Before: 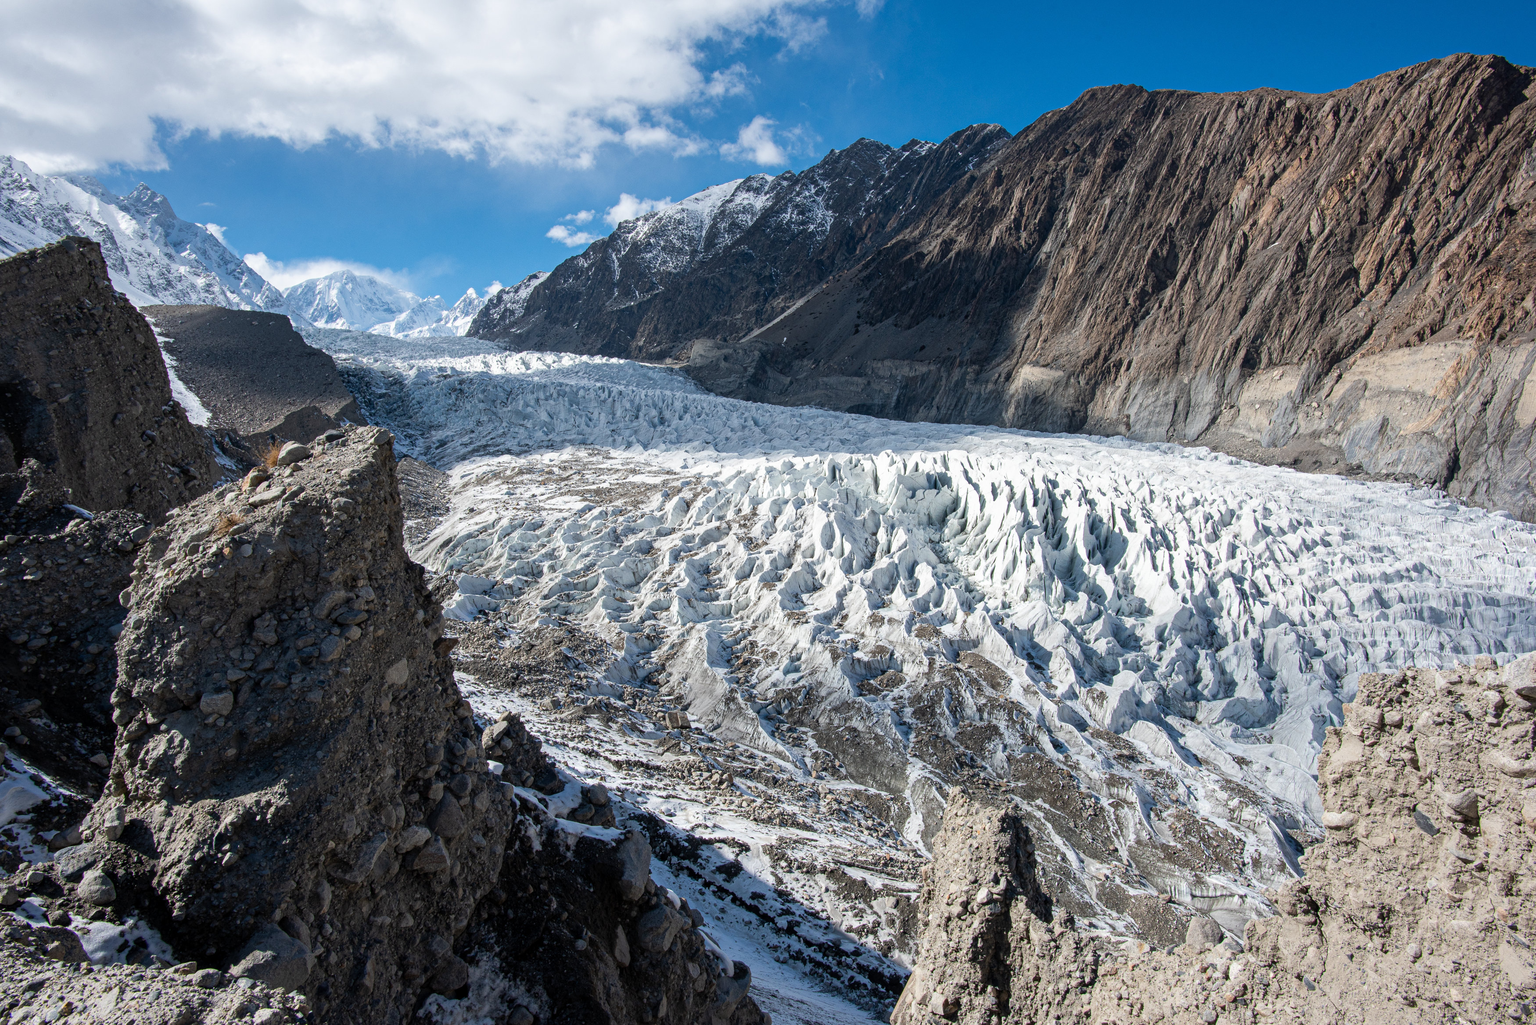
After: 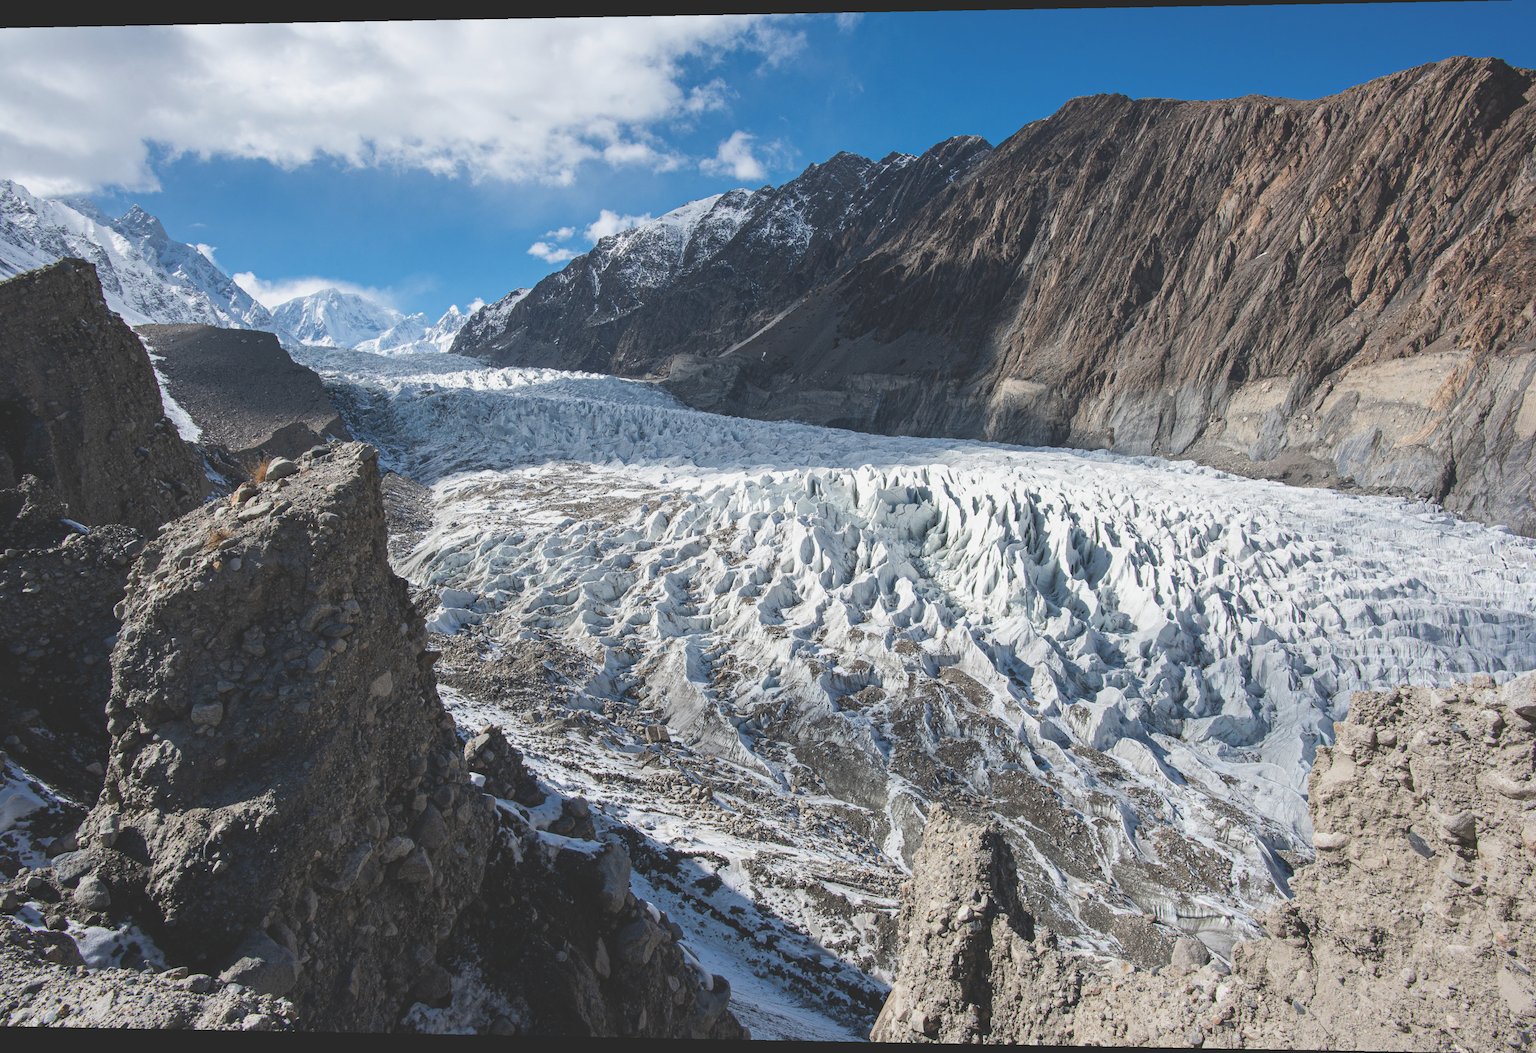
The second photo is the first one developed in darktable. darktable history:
exposure: black level correction -0.025, exposure -0.117 EV, compensate highlight preservation false
rotate and perspective: lens shift (horizontal) -0.055, automatic cropping off
